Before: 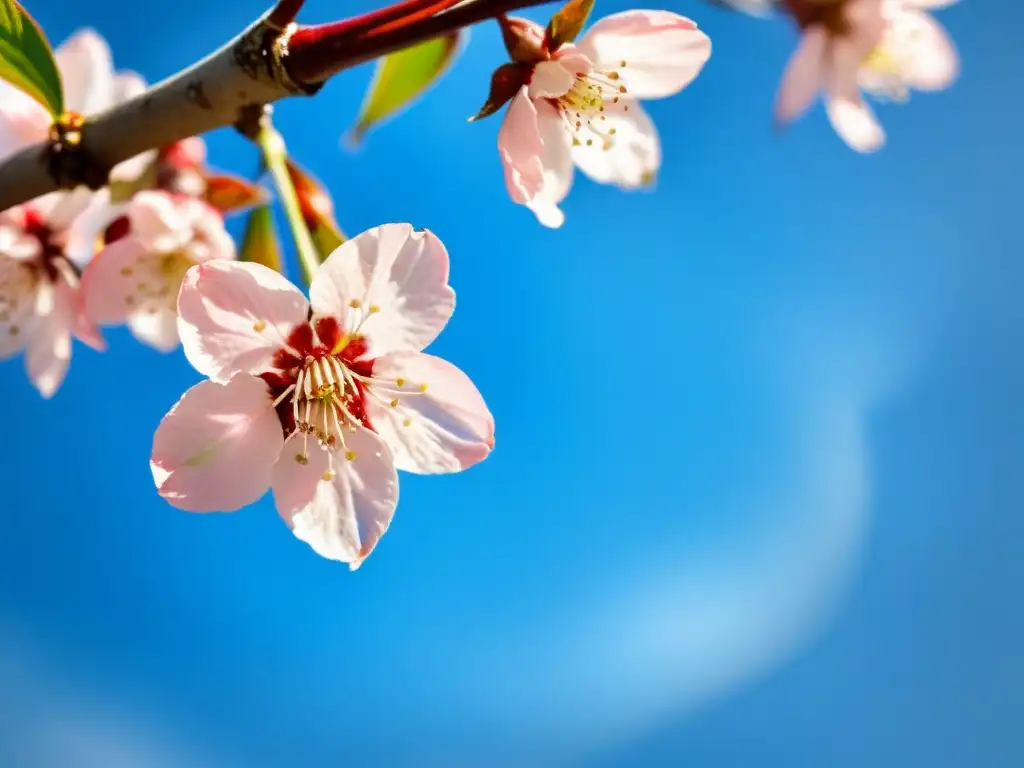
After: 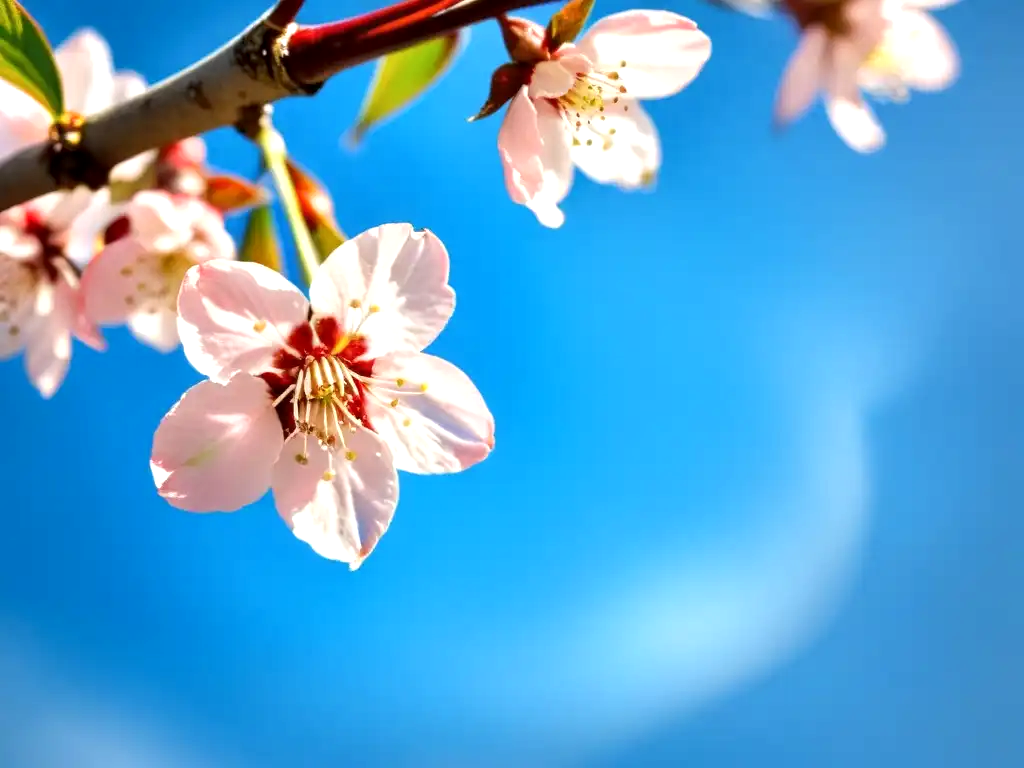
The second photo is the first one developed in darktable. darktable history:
exposure: exposure 0.299 EV, compensate highlight preservation false
local contrast: highlights 107%, shadows 102%, detail 119%, midtone range 0.2
